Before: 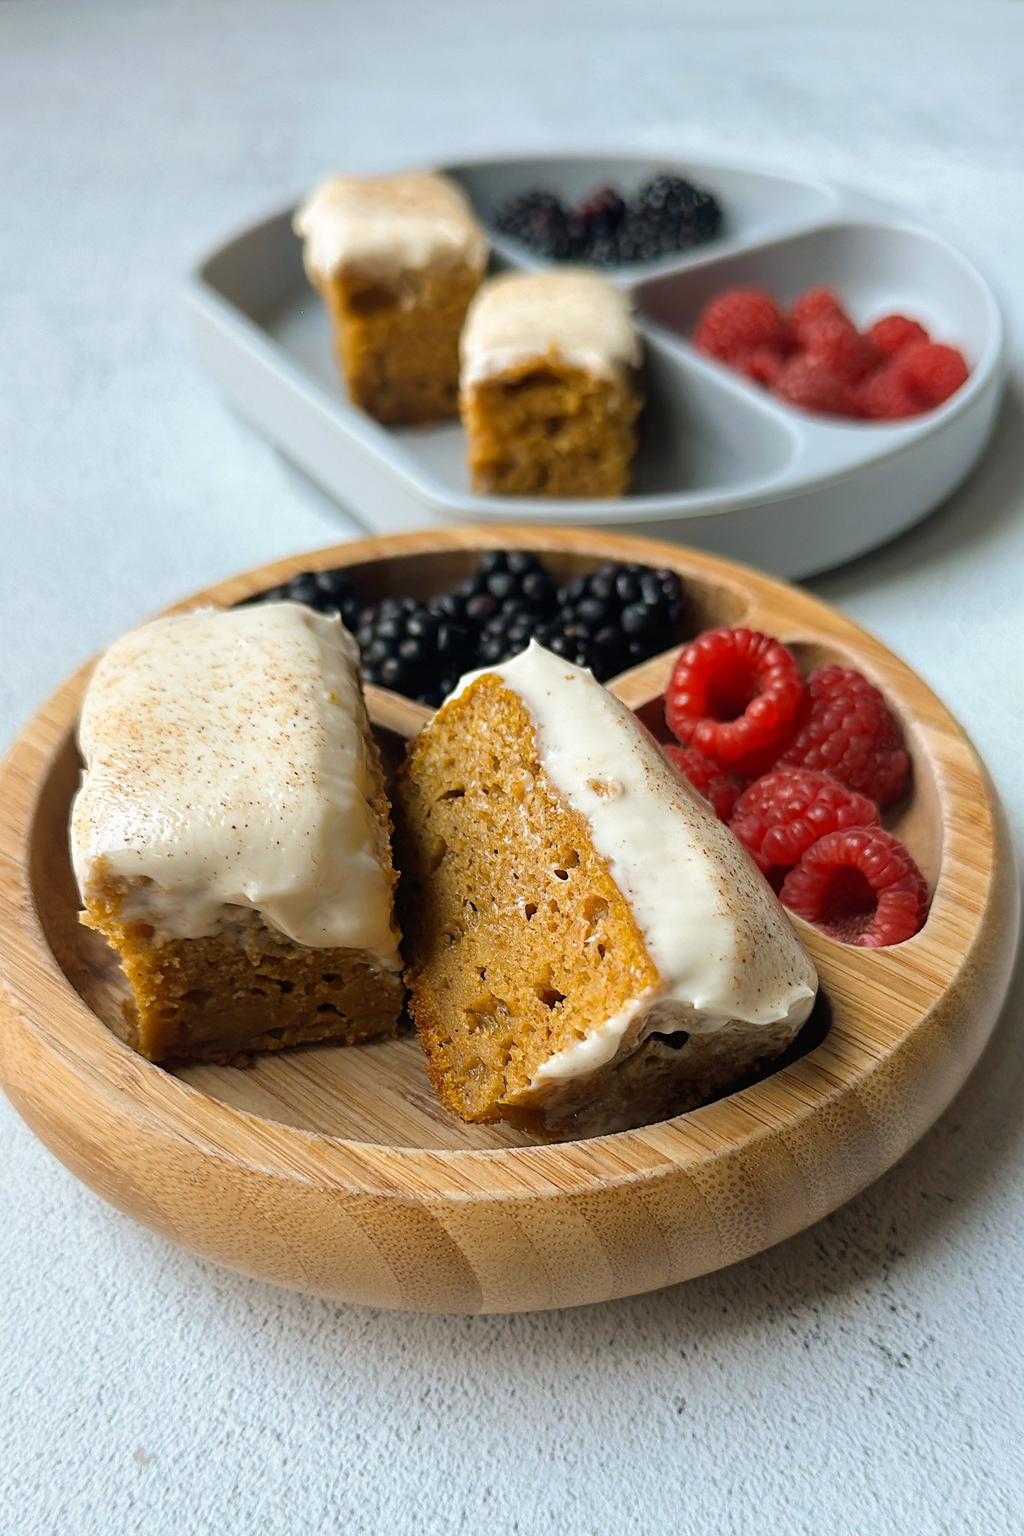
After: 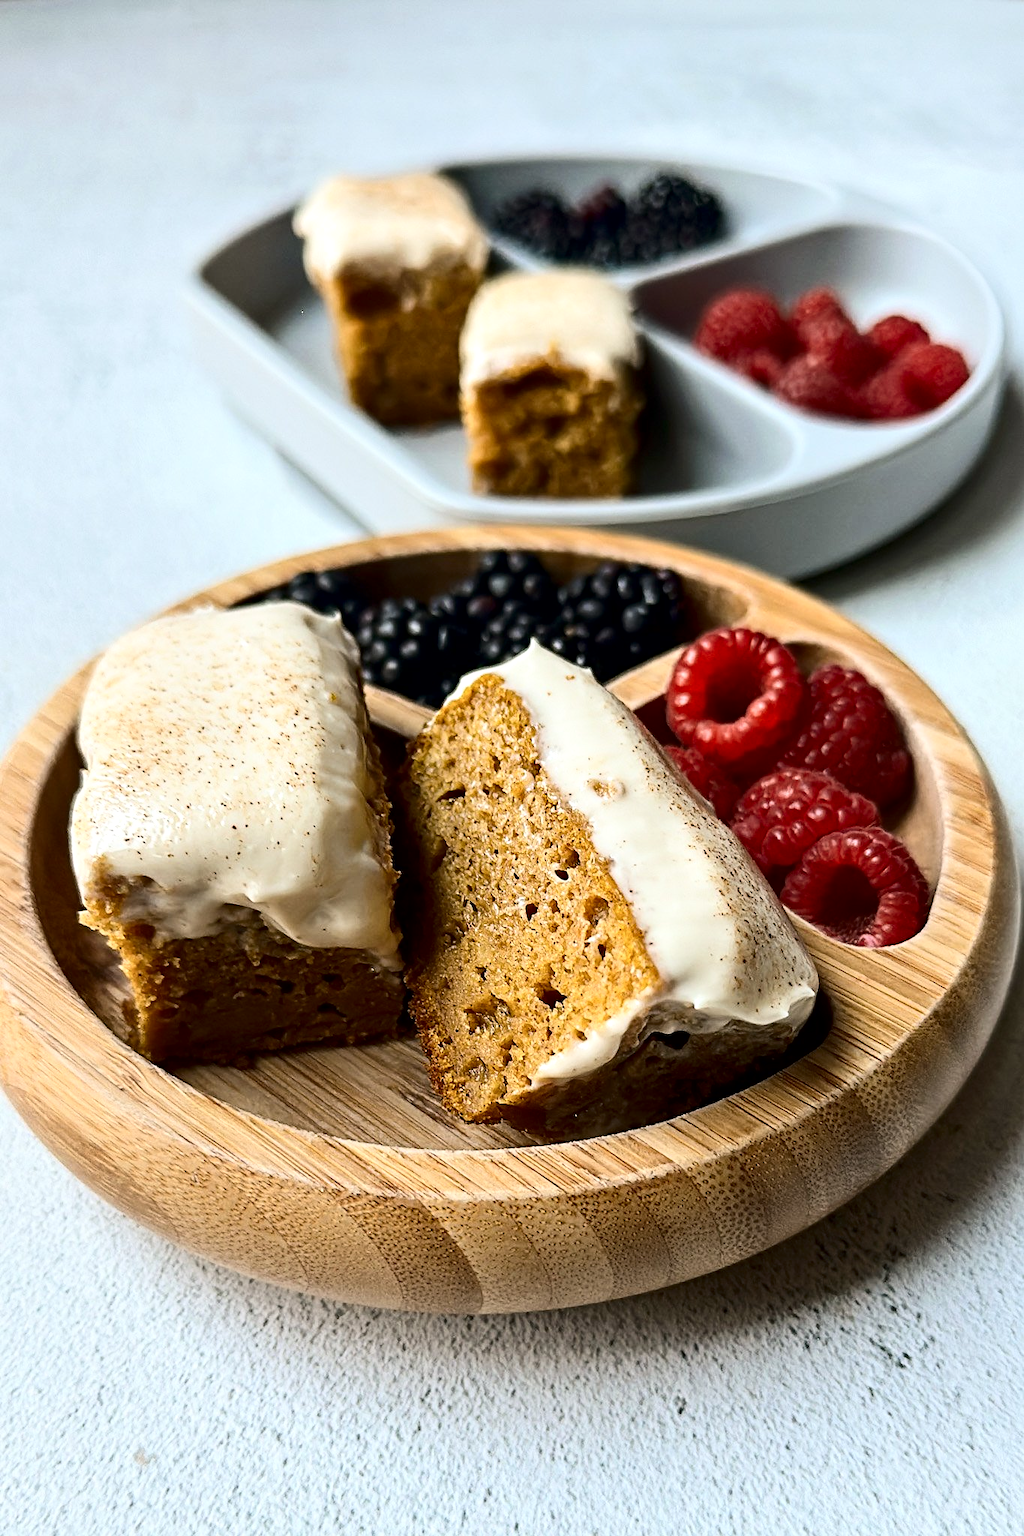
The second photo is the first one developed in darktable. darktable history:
contrast brightness saturation: contrast 0.28
contrast equalizer: y [[0.51, 0.537, 0.559, 0.574, 0.599, 0.618], [0.5 ×6], [0.5 ×6], [0 ×6], [0 ×6]]
